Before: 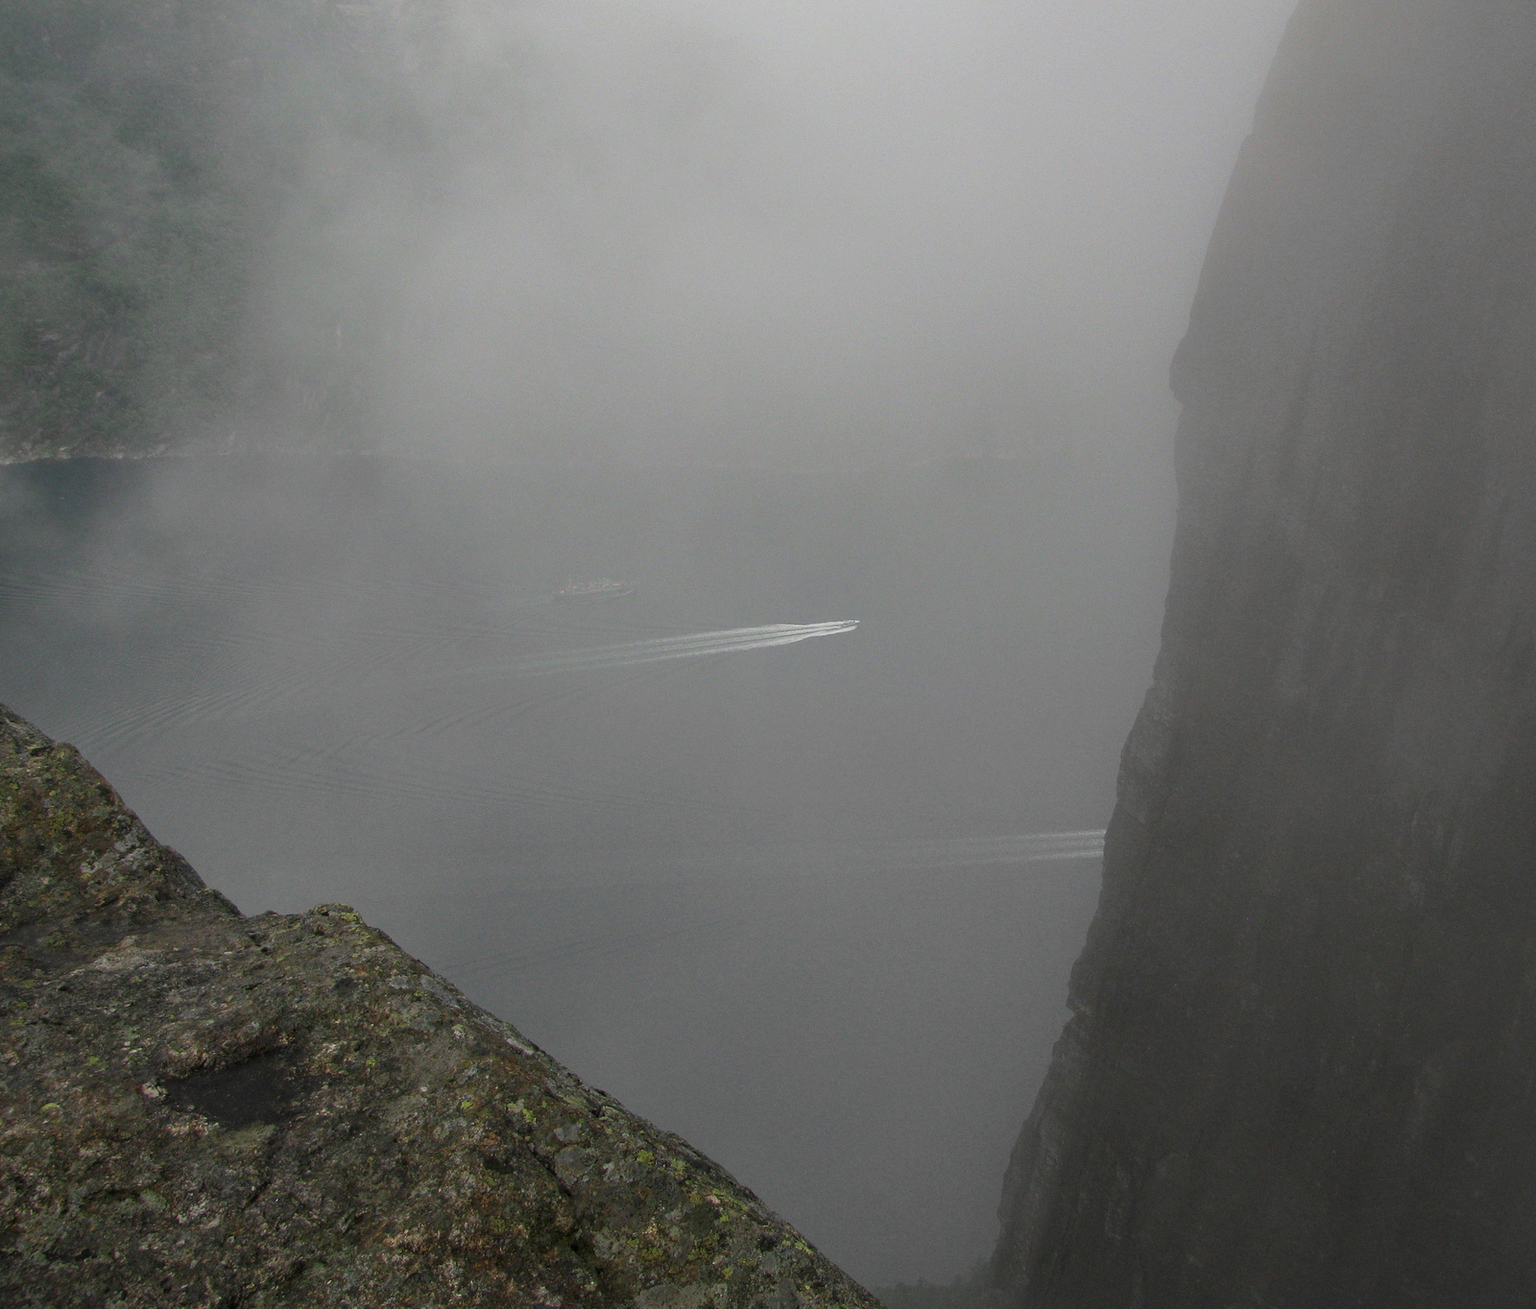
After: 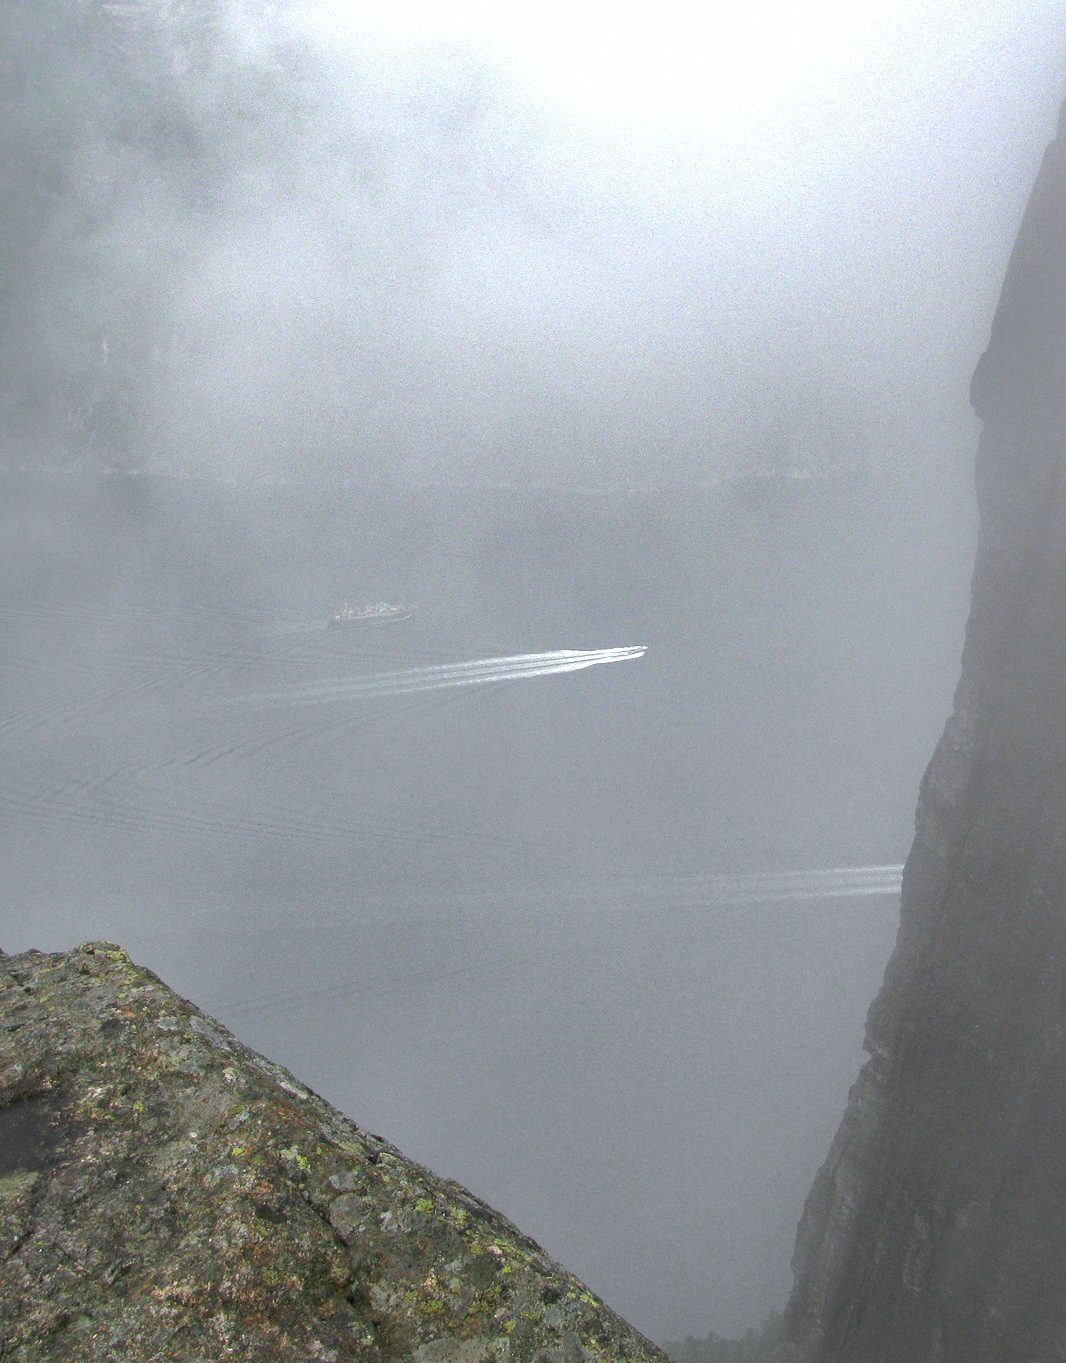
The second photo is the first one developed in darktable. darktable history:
shadows and highlights: highlights -60
crop and rotate: left 15.546%, right 17.787%
white balance: red 0.974, blue 1.044
exposure: black level correction 0, exposure 0.877 EV, compensate exposure bias true, compensate highlight preservation false
